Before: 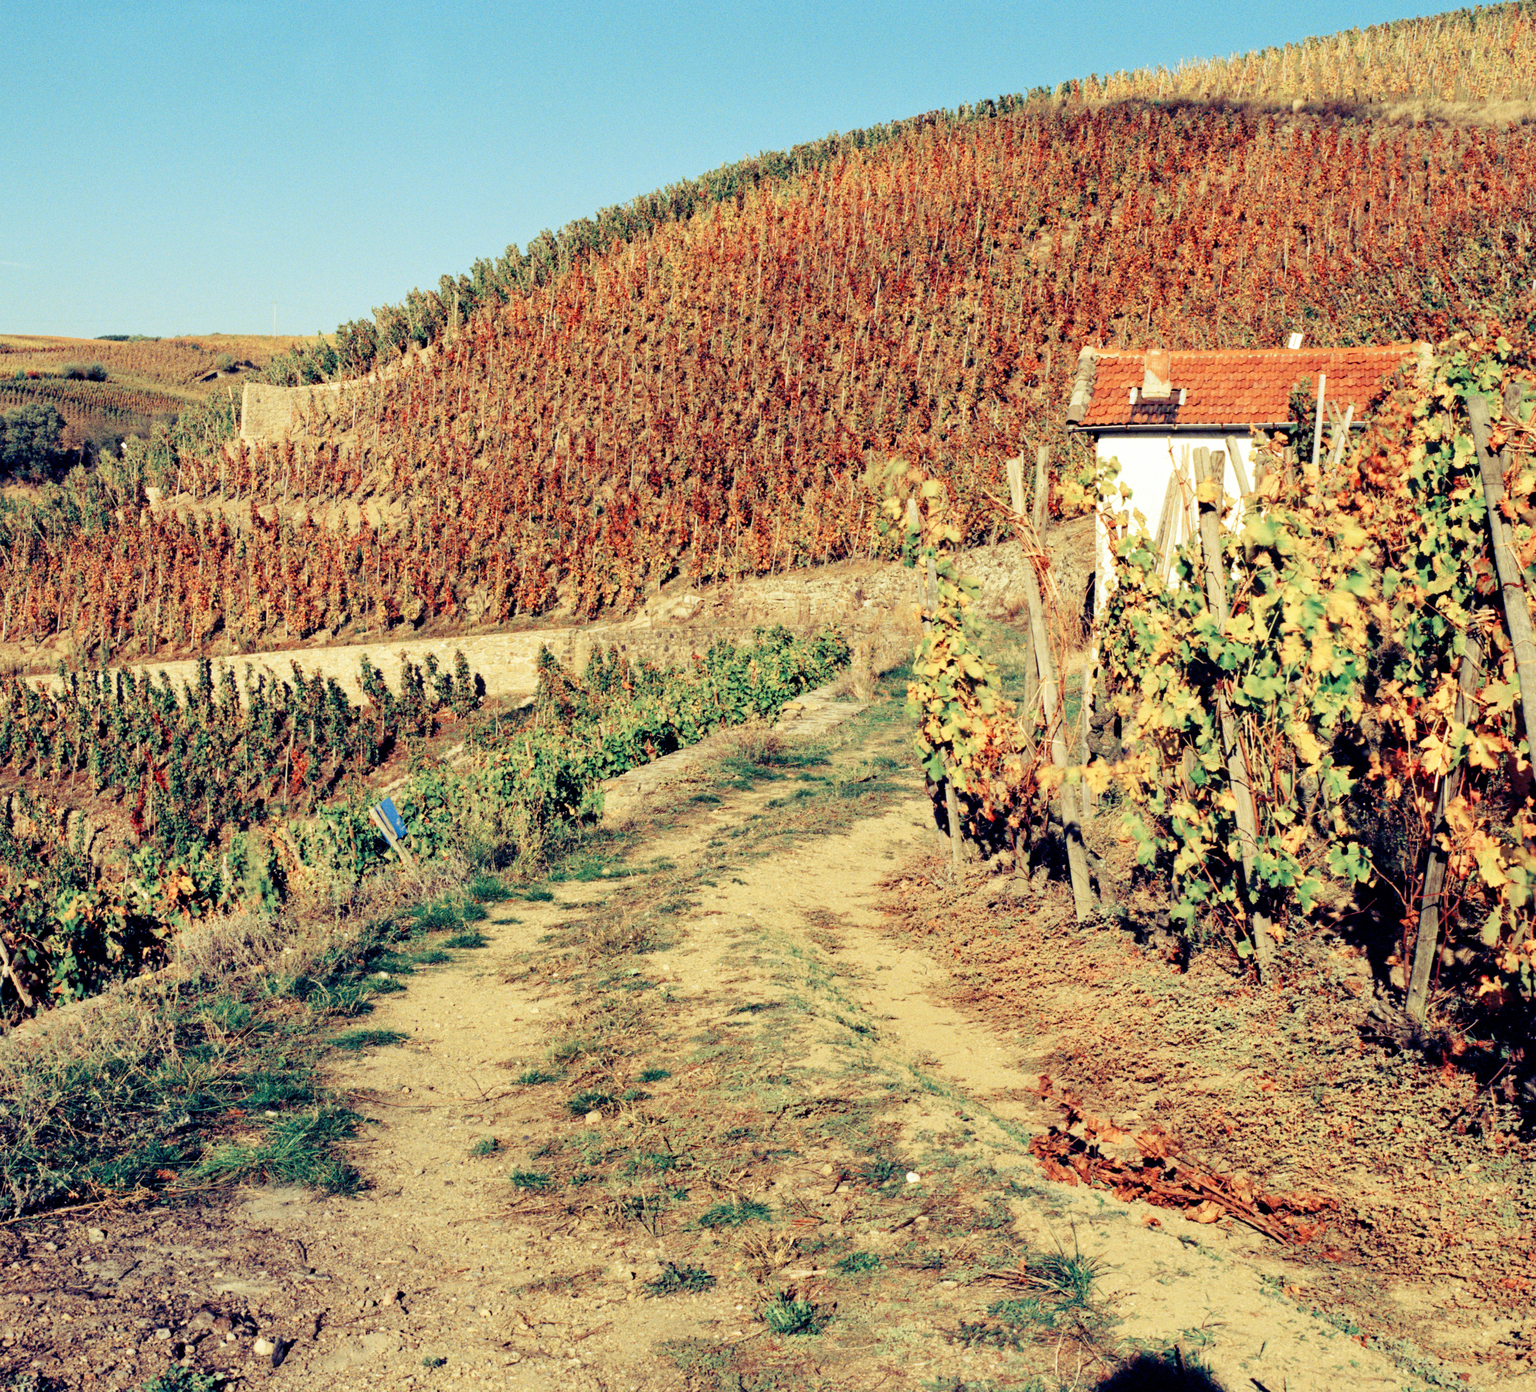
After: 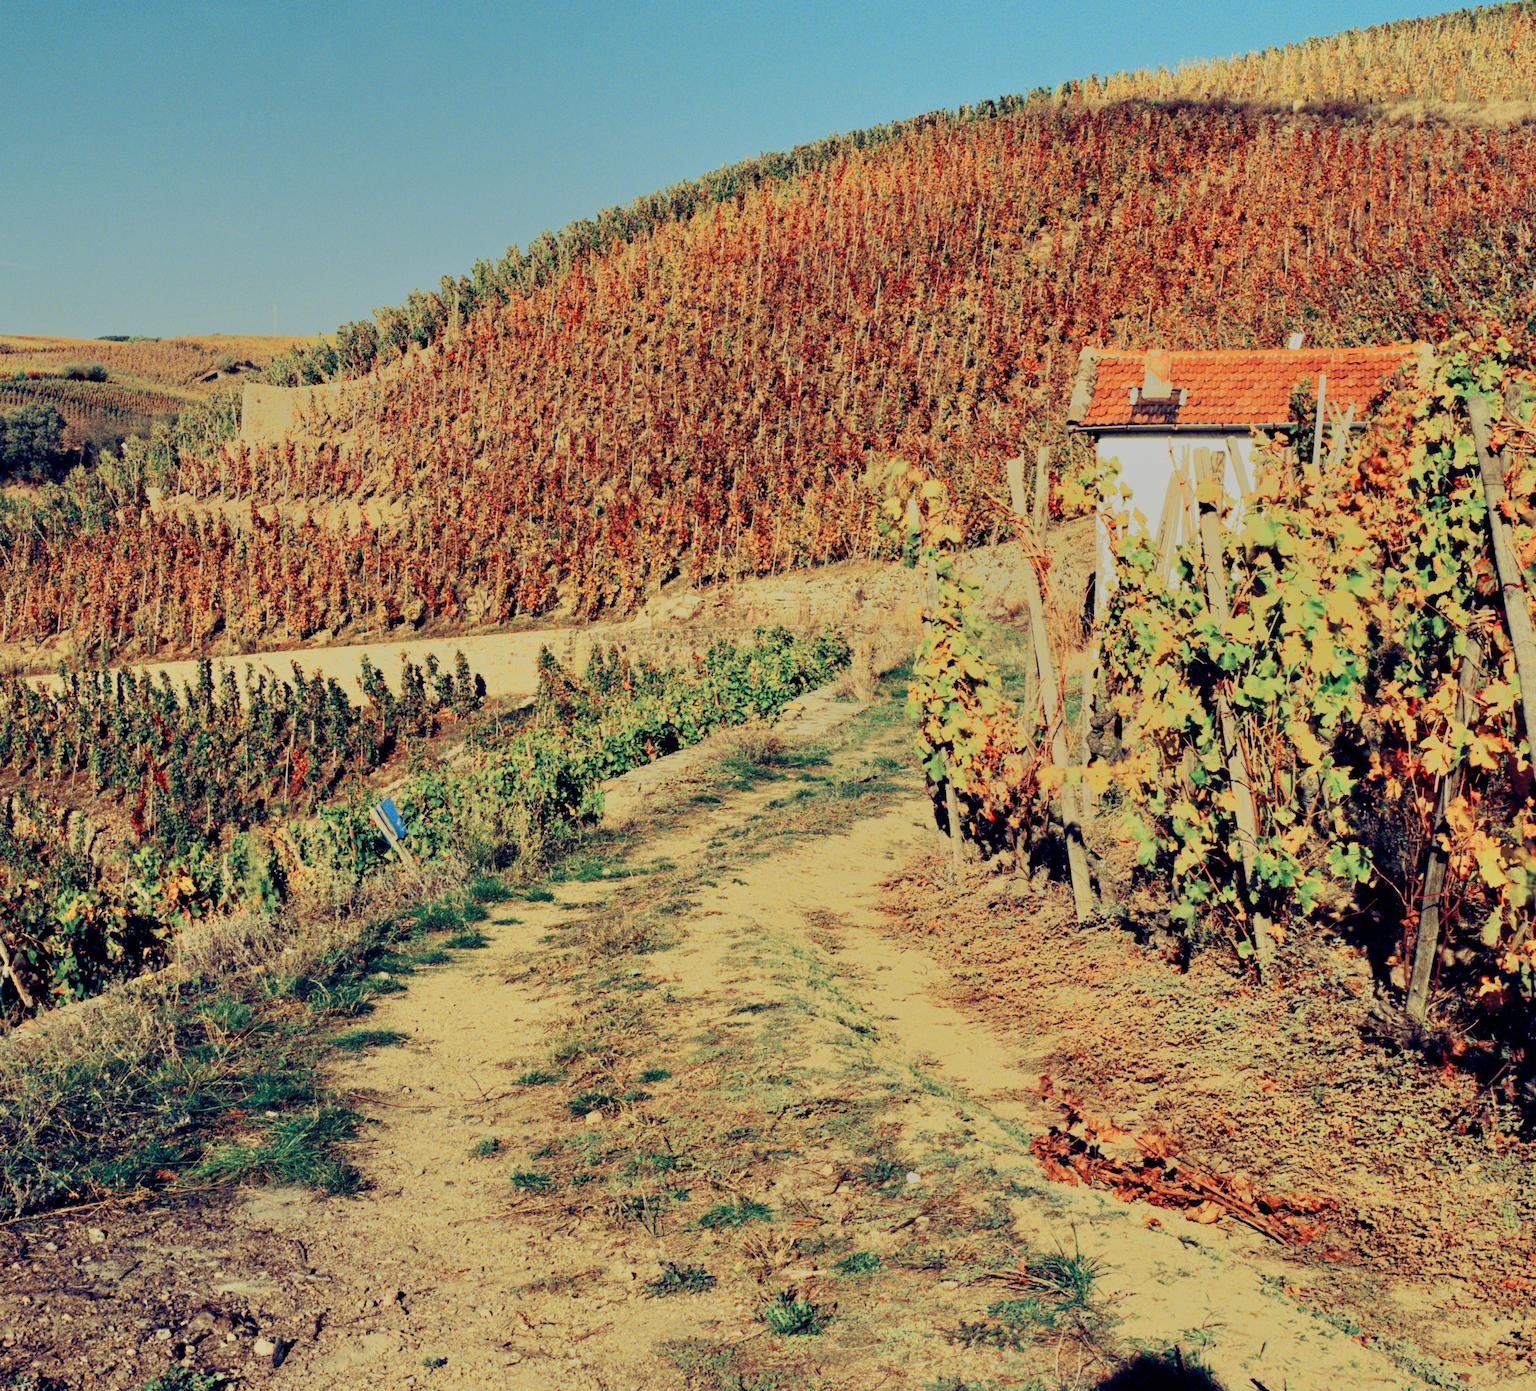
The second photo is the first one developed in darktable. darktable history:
tone equalizer: -7 EV -0.63 EV, -6 EV 1 EV, -5 EV -0.45 EV, -4 EV 0.43 EV, -3 EV 0.41 EV, -2 EV 0.15 EV, -1 EV -0.15 EV, +0 EV -0.39 EV, smoothing diameter 25%, edges refinement/feathering 10, preserve details guided filter
shadows and highlights: radius 121.13, shadows 21.4, white point adjustment -9.72, highlights -14.39, soften with gaussian
